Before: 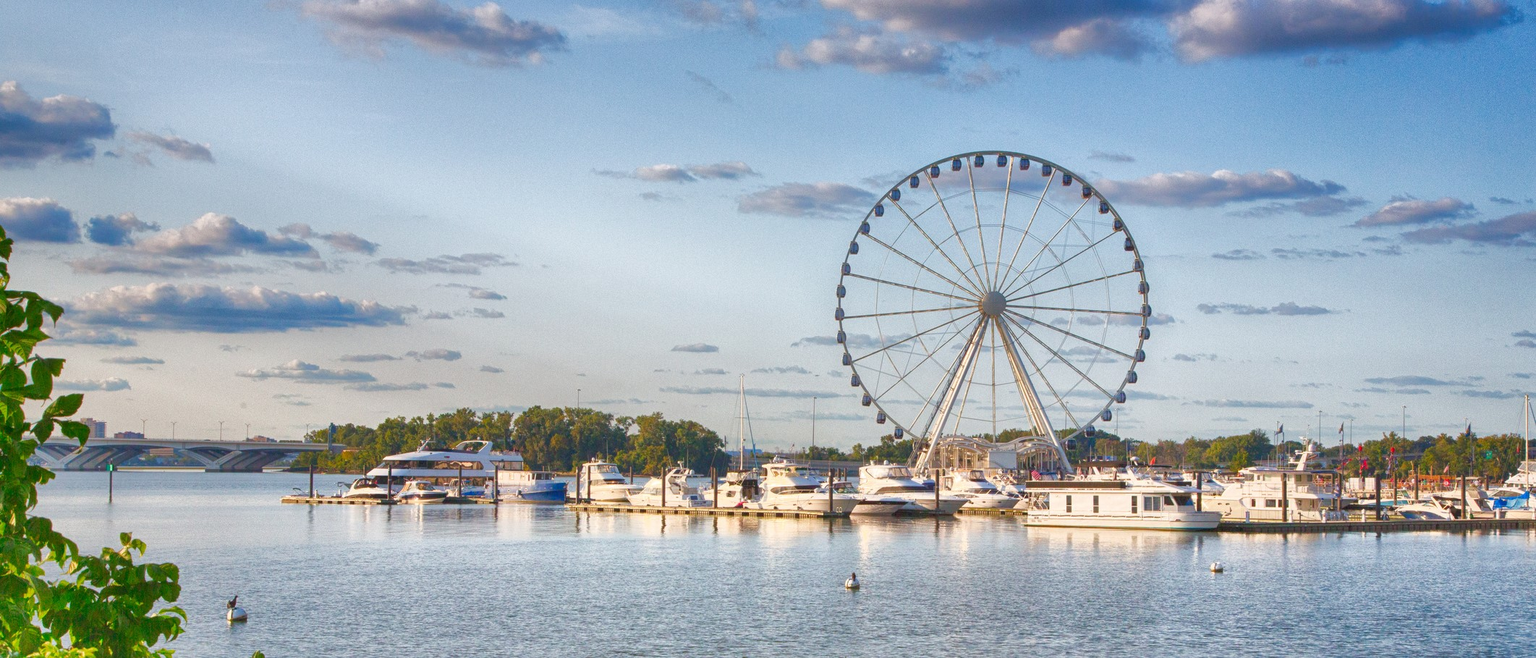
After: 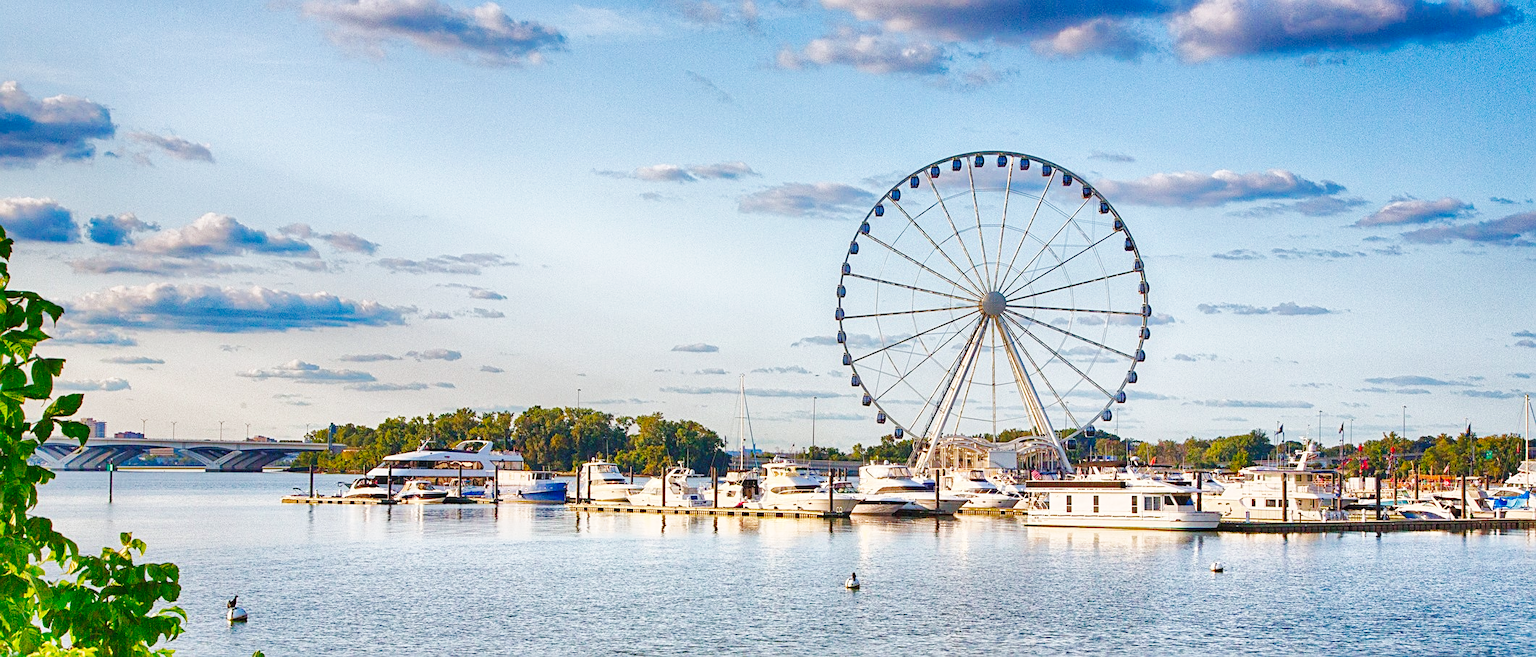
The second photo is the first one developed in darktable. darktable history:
sharpen: on, module defaults
haze removal: compatibility mode true, adaptive false
base curve: curves: ch0 [(0, 0) (0.036, 0.025) (0.121, 0.166) (0.206, 0.329) (0.605, 0.79) (1, 1)], preserve colors none
